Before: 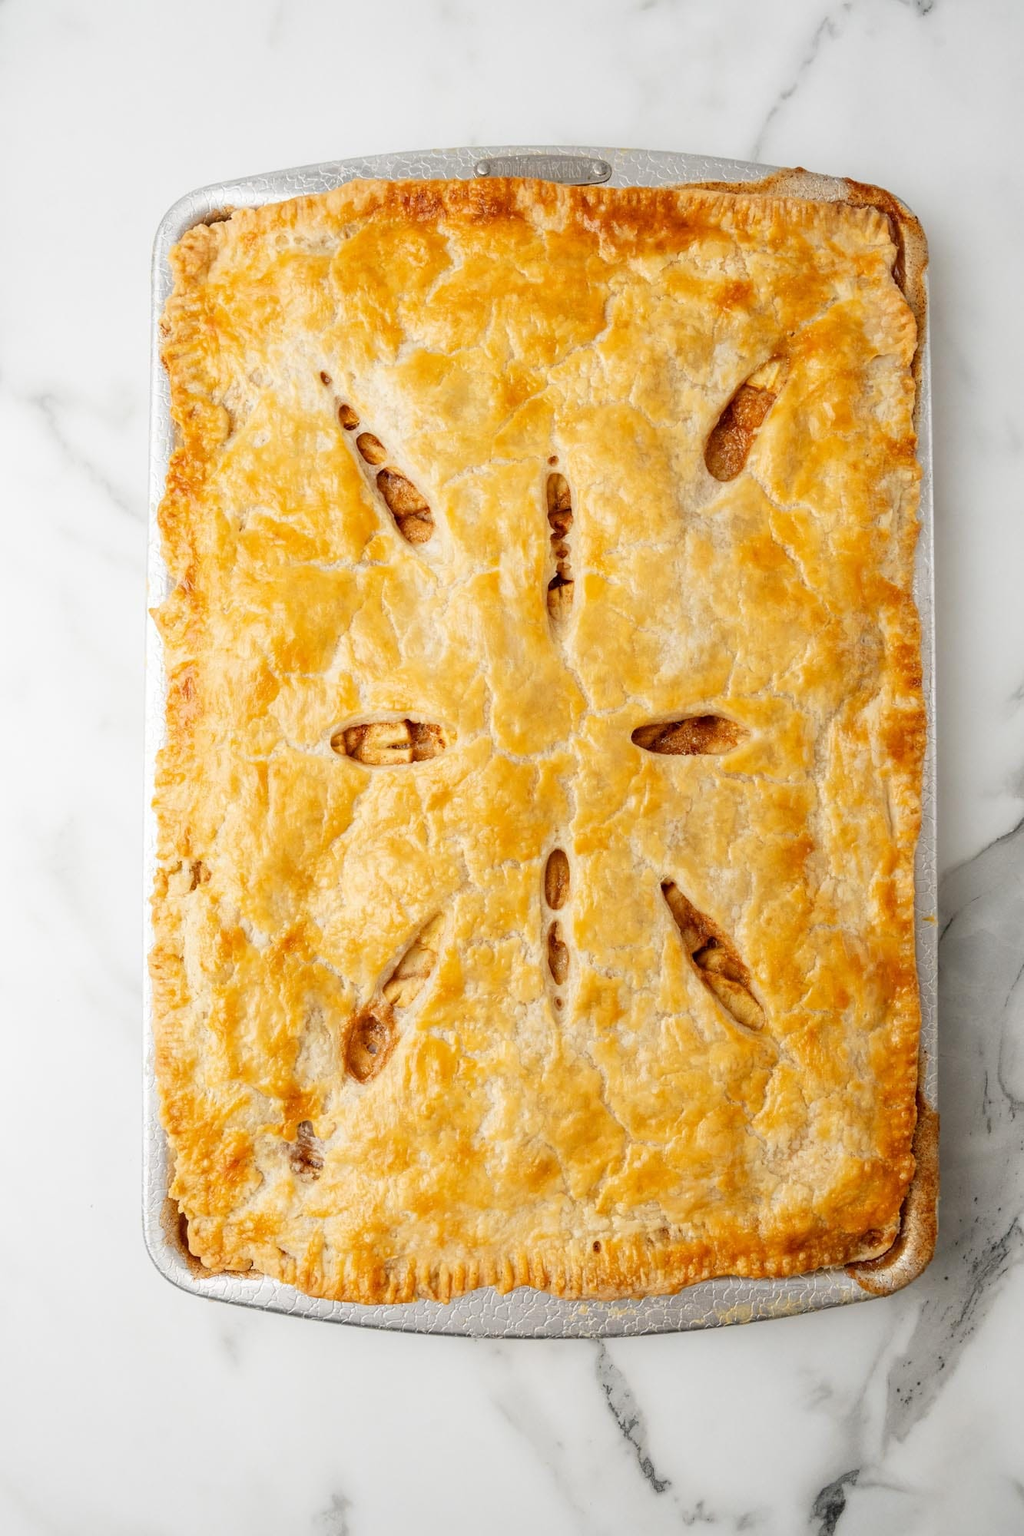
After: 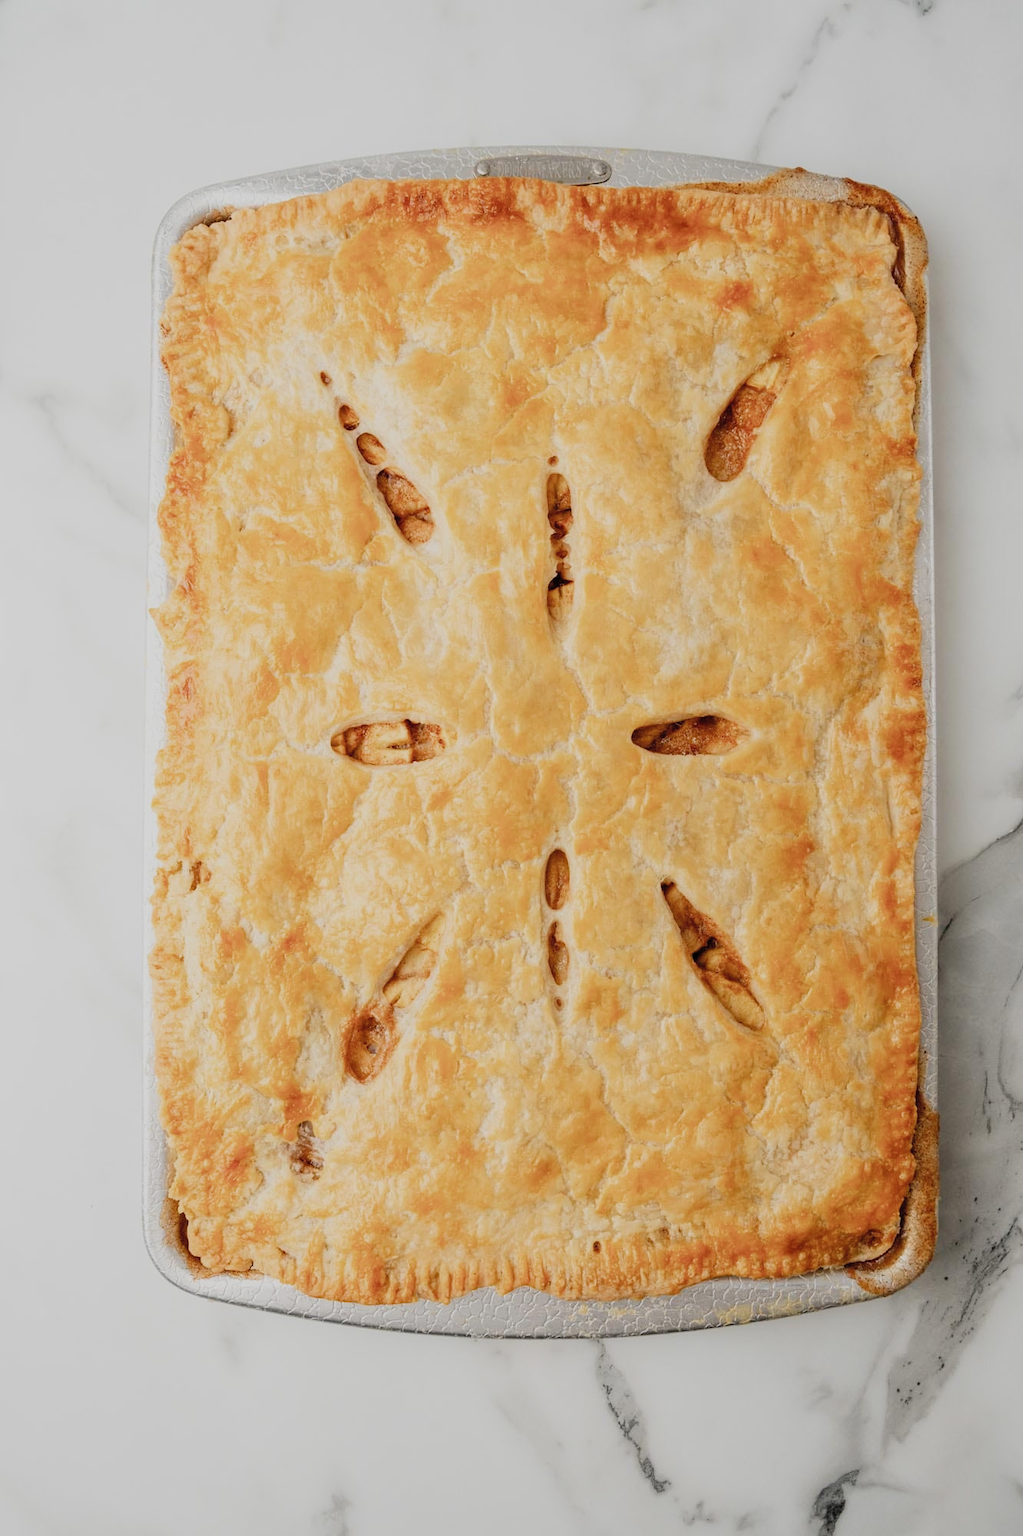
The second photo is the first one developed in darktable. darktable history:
filmic rgb: black relative exposure -7.65 EV, white relative exposure 4.56 EV, threshold 2.99 EV, hardness 3.61, color science v4 (2020), enable highlight reconstruction true
